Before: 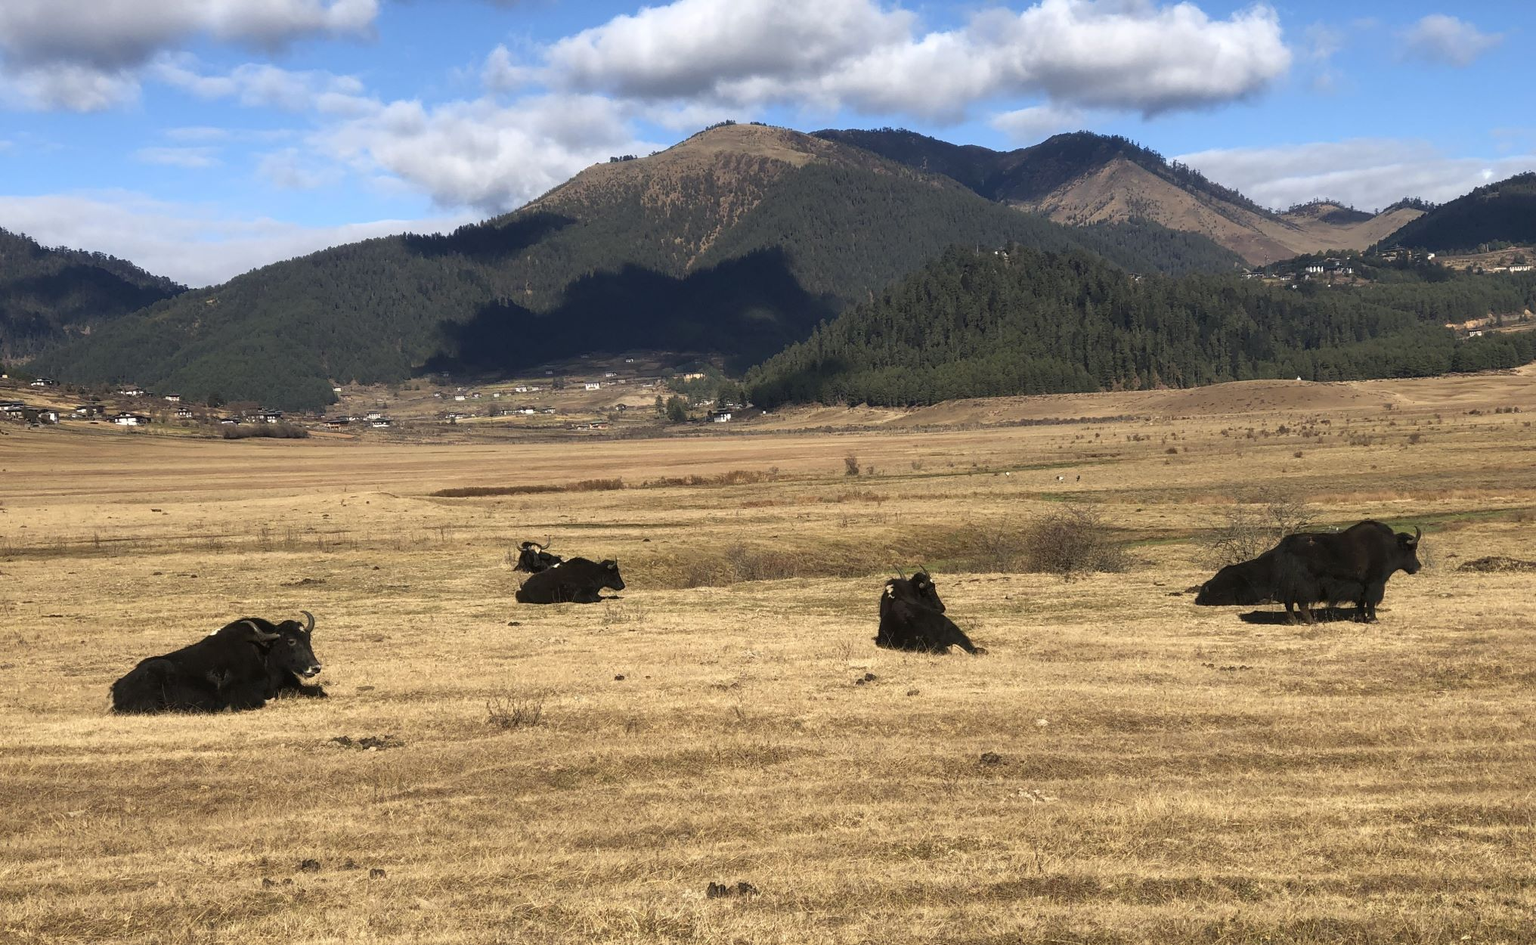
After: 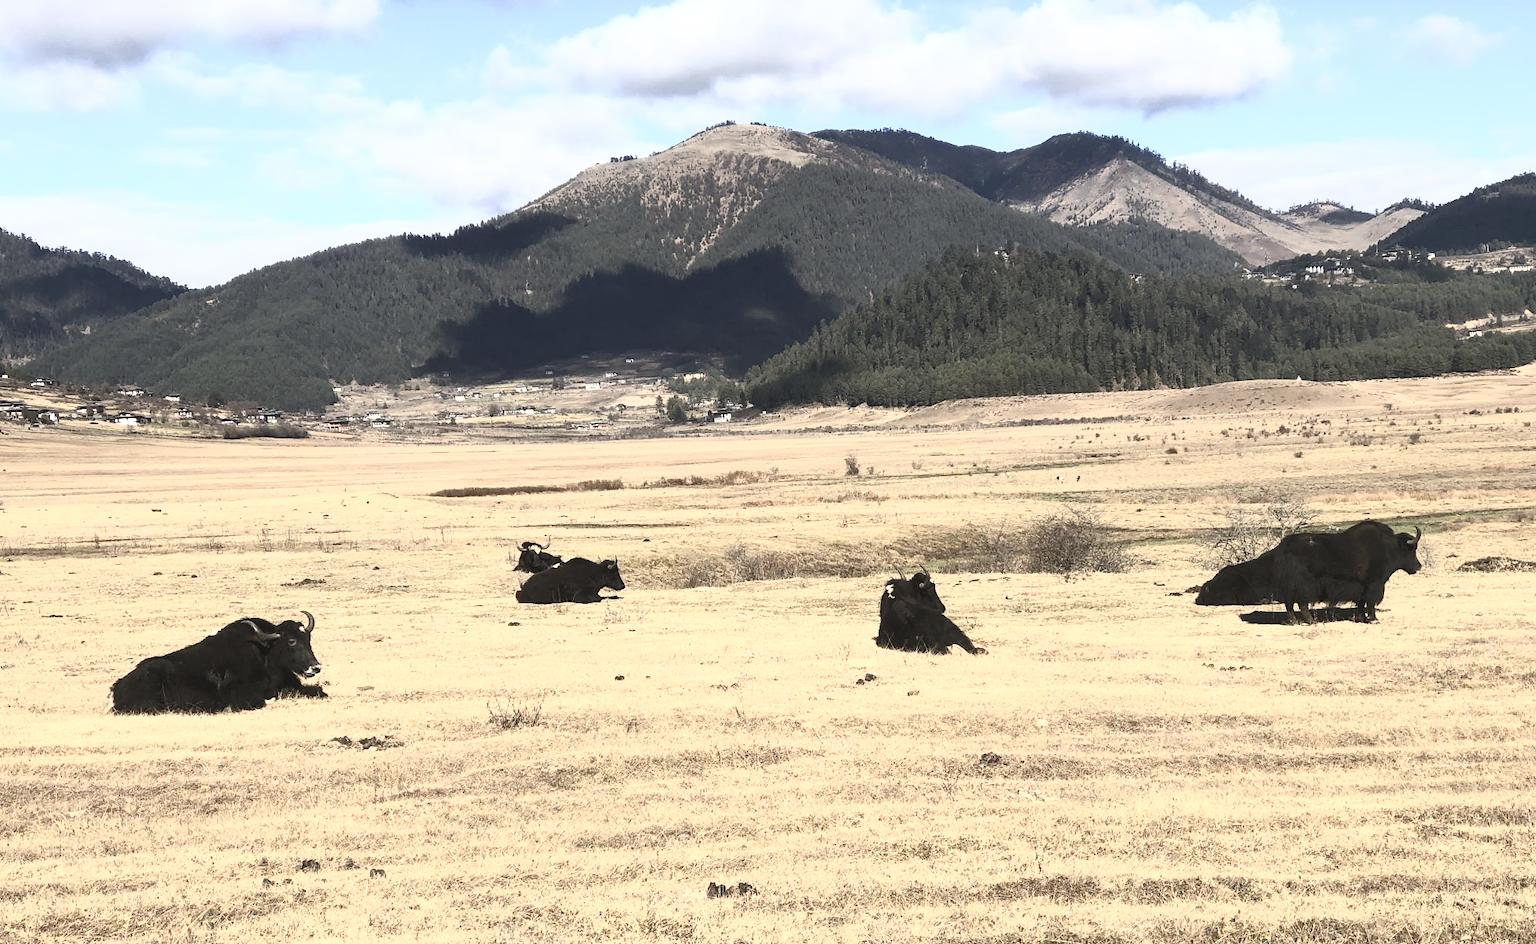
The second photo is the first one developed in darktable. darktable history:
contrast brightness saturation: contrast 0.57, brightness 0.57, saturation -0.34
vibrance: vibrance 20%
color balance rgb: linear chroma grading › global chroma 3.45%, perceptual saturation grading › global saturation 11.24%, perceptual brilliance grading › global brilliance 3.04%, global vibrance 2.8%
